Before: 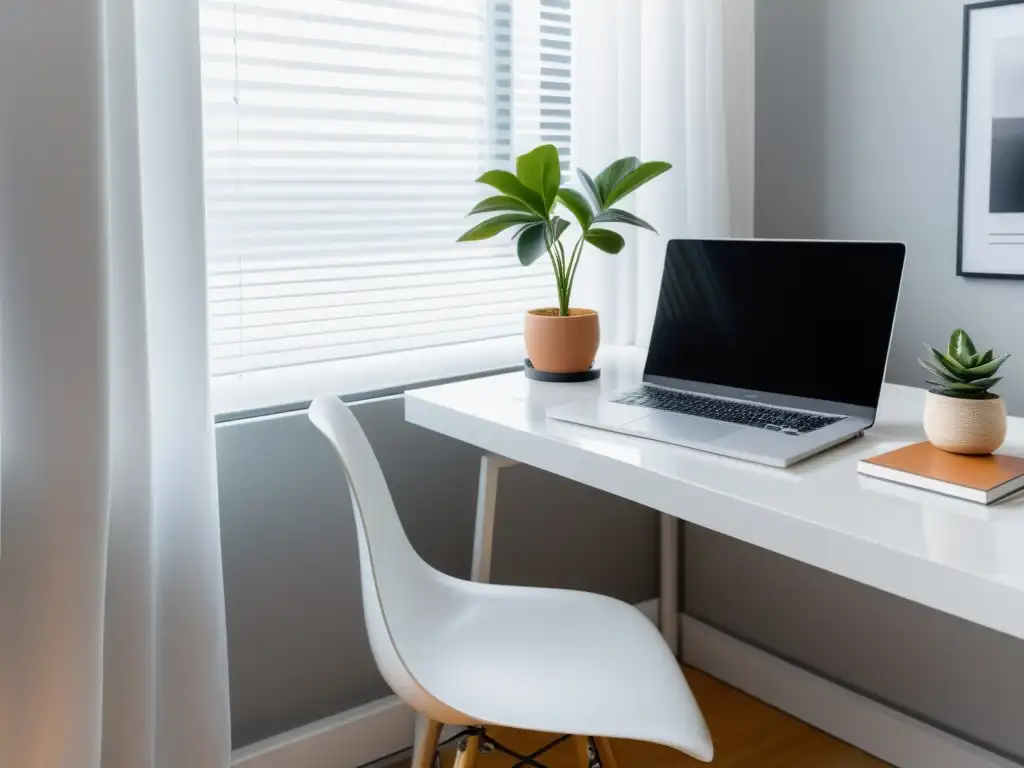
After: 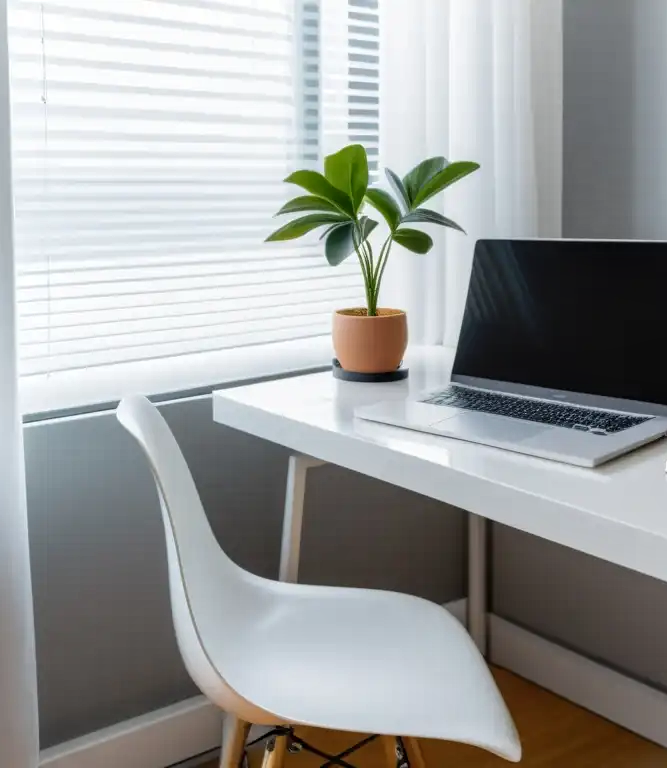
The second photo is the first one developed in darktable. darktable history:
crop and rotate: left 18.764%, right 16.08%
local contrast: on, module defaults
